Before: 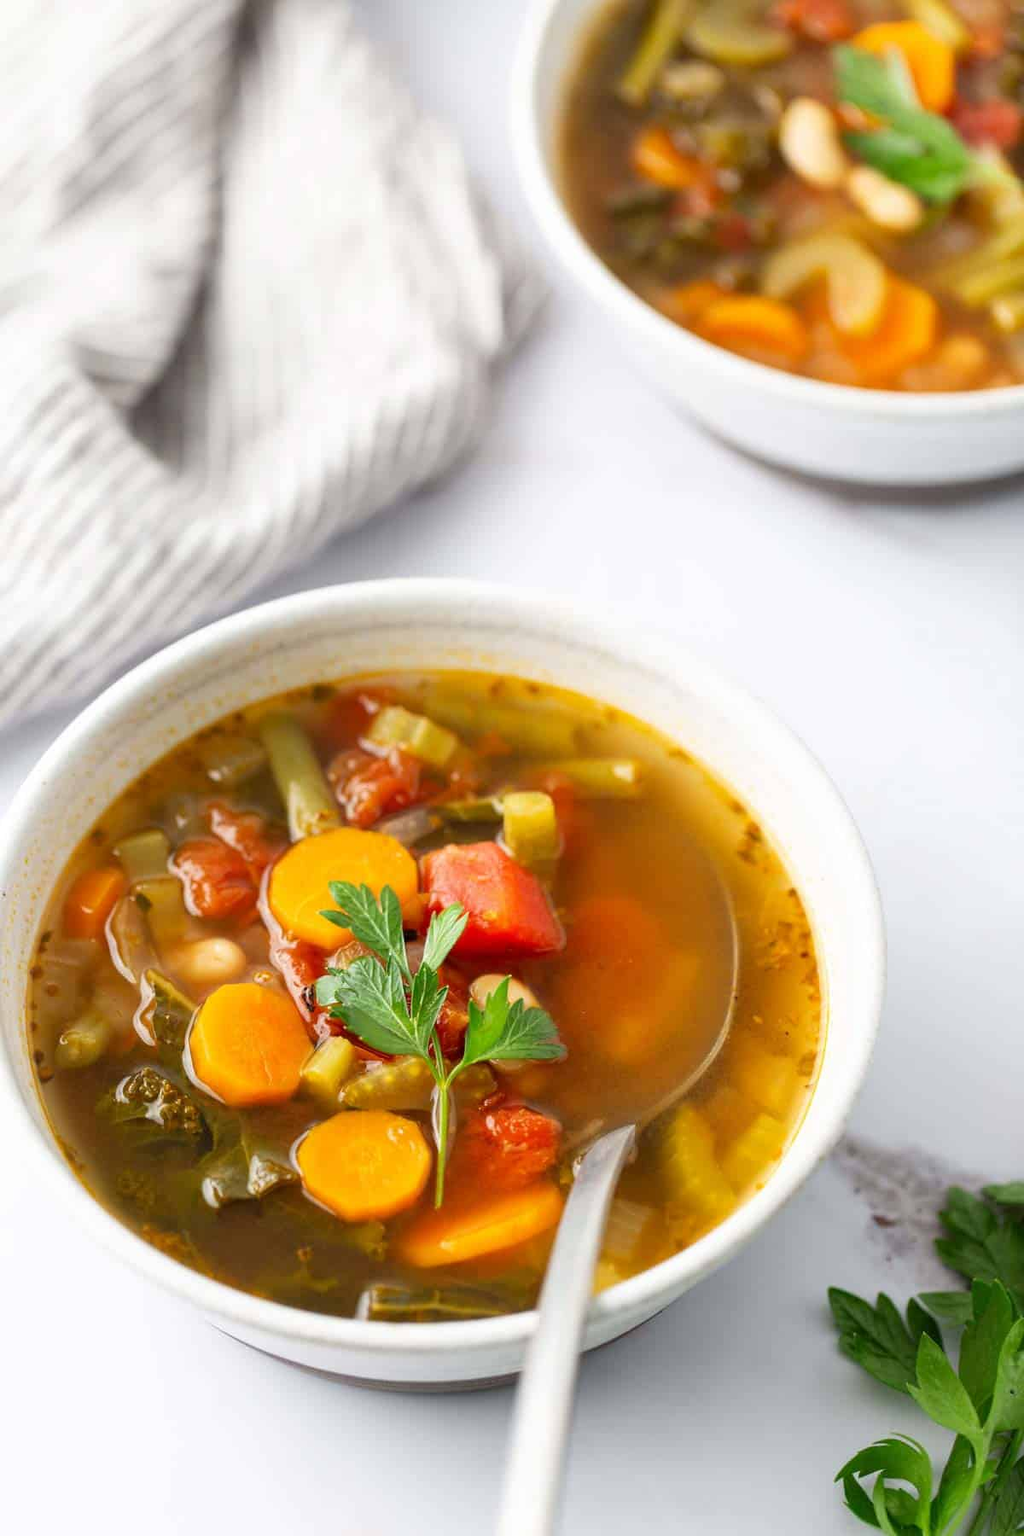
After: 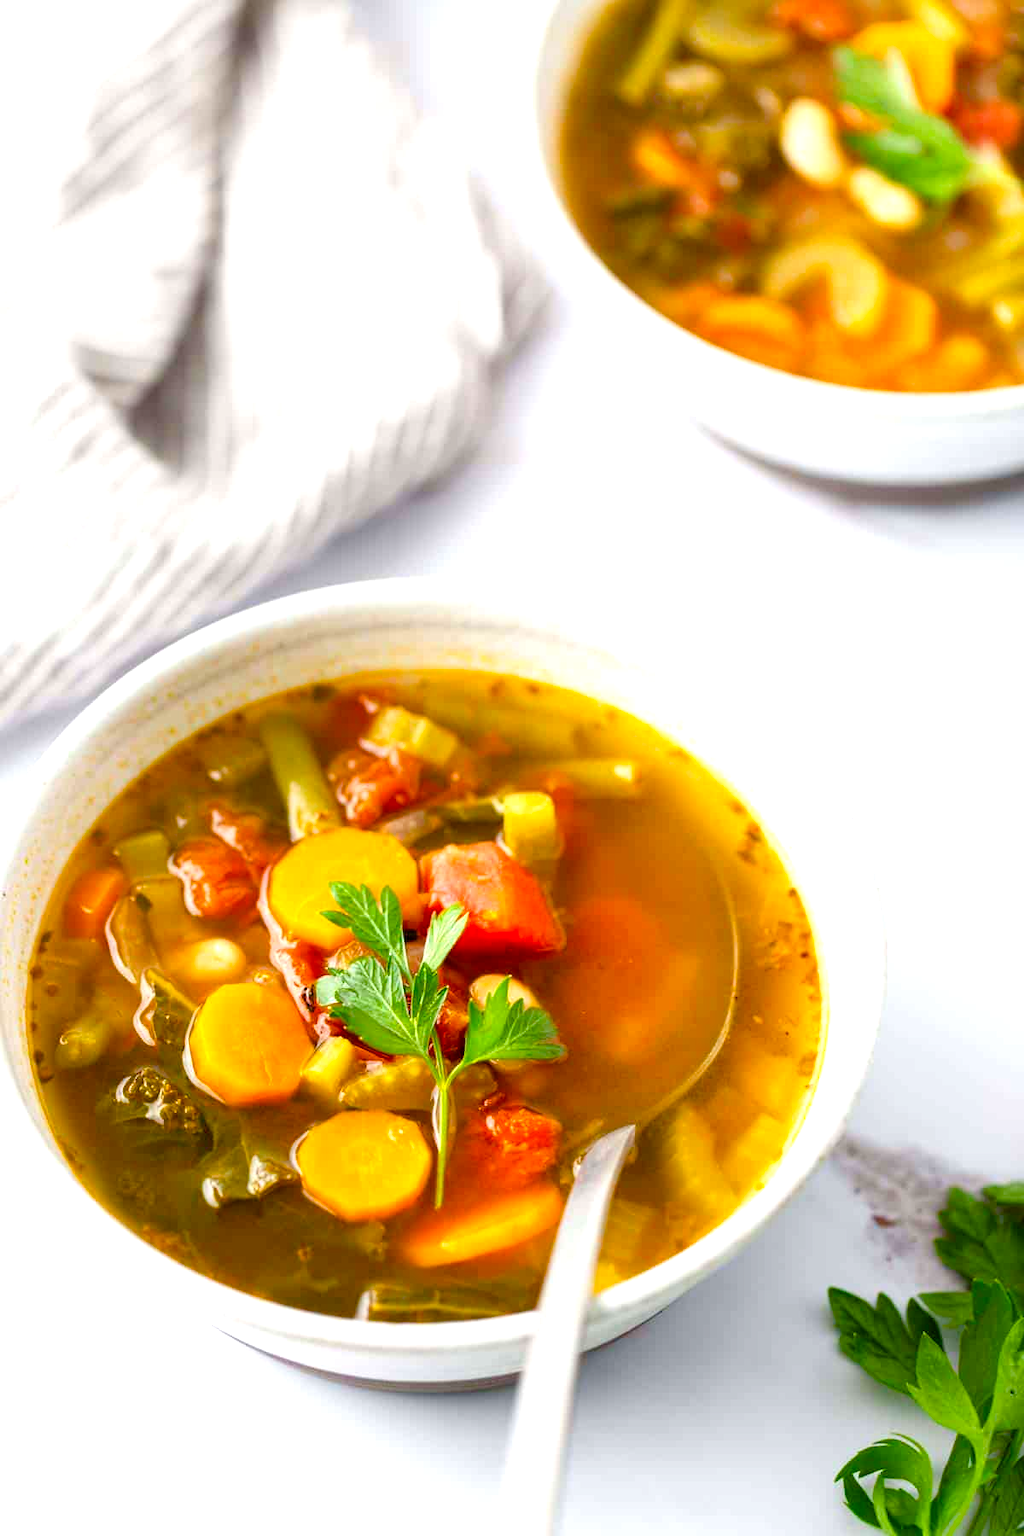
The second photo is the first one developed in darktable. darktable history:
color balance rgb: linear chroma grading › global chroma 18.9%, perceptual saturation grading › global saturation 20%, perceptual saturation grading › highlights -25%, perceptual saturation grading › shadows 50%, global vibrance 18.93%
exposure: black level correction 0.001, exposure 0.5 EV, compensate exposure bias true, compensate highlight preservation false
